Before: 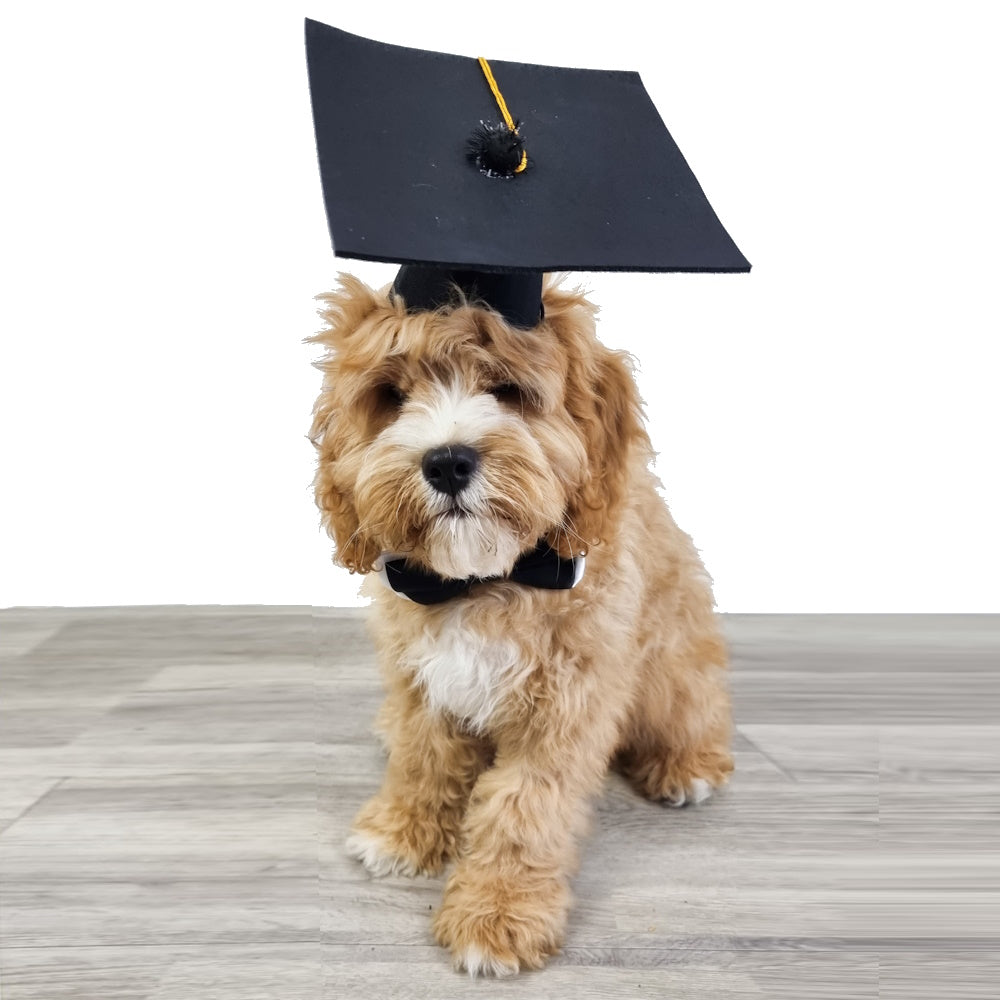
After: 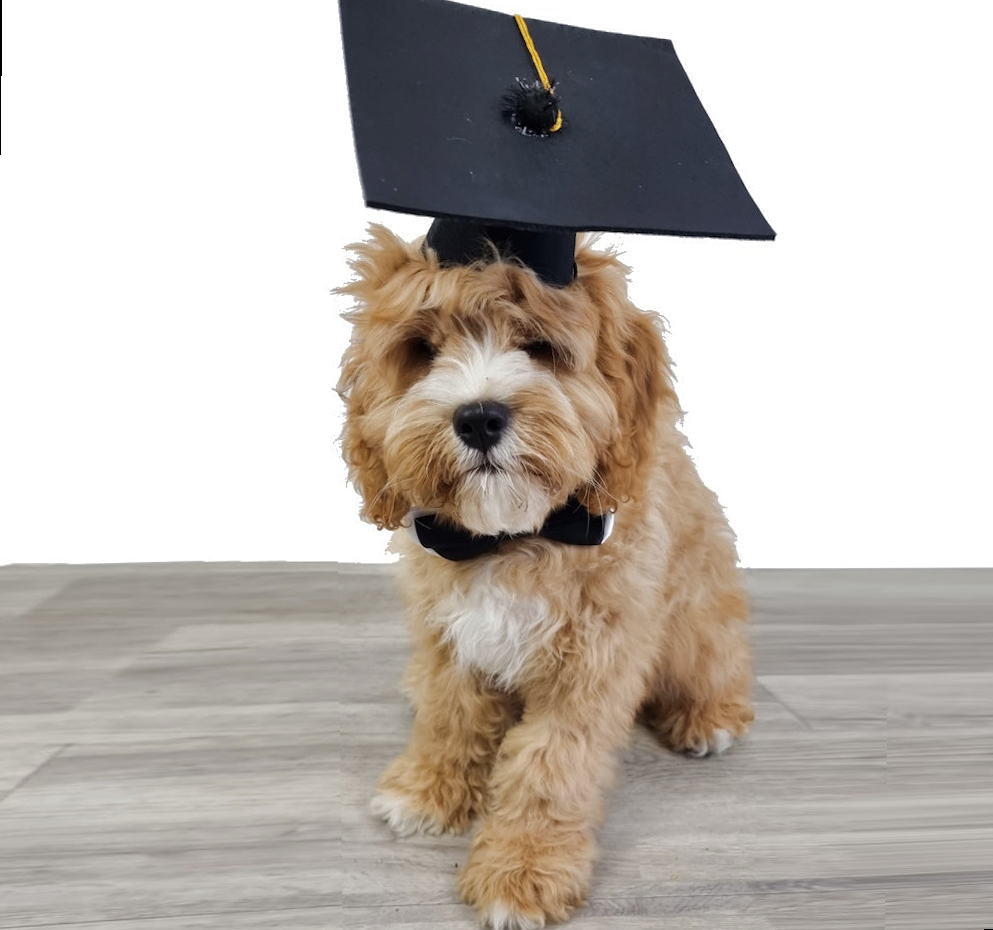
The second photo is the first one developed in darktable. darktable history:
rotate and perspective: rotation 0.679°, lens shift (horizontal) 0.136, crop left 0.009, crop right 0.991, crop top 0.078, crop bottom 0.95
rgb curve: curves: ch0 [(0, 0) (0.175, 0.154) (0.785, 0.663) (1, 1)]
